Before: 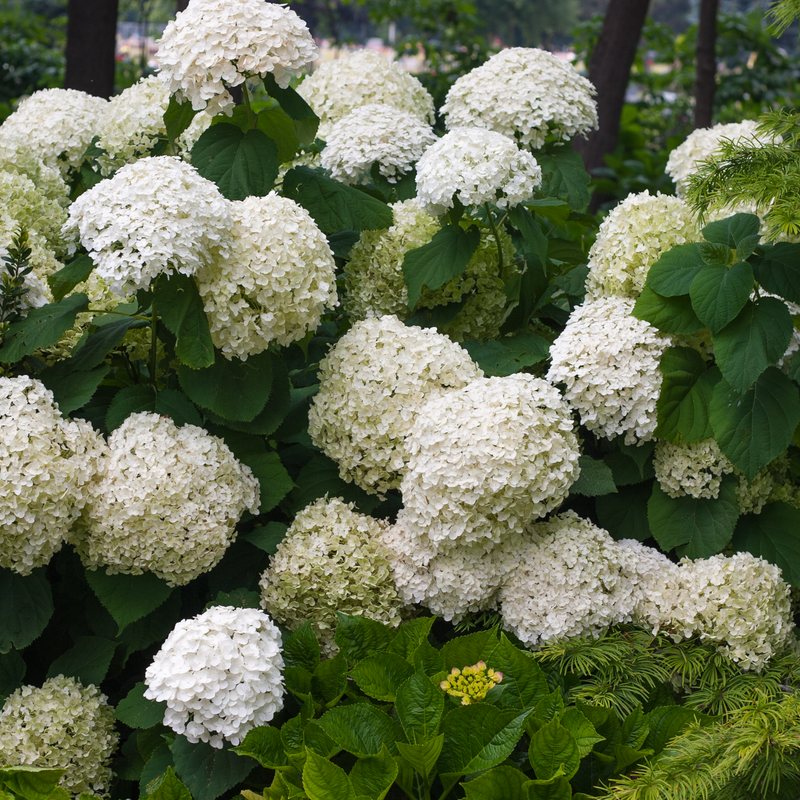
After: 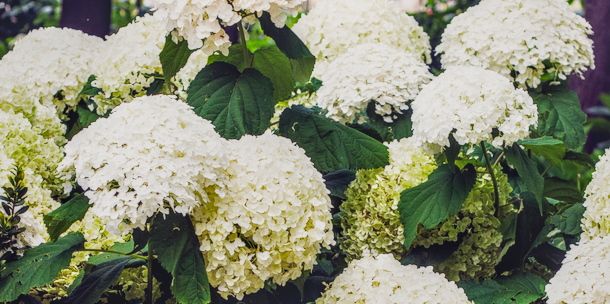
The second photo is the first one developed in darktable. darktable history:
exposure: exposure 0.74 EV, compensate highlight preservation false
white balance: emerald 1
local contrast: highlights 0%, shadows 0%, detail 133%
crop: left 0.579%, top 7.627%, right 23.167%, bottom 54.275%
color balance: lift [1.001, 0.997, 0.99, 1.01], gamma [1.007, 1, 0.975, 1.025], gain [1, 1.065, 1.052, 0.935], contrast 13.25%
tone curve: curves: ch0 [(0, 0) (0.003, 0.019) (0.011, 0.019) (0.025, 0.022) (0.044, 0.026) (0.069, 0.032) (0.1, 0.052) (0.136, 0.081) (0.177, 0.123) (0.224, 0.17) (0.277, 0.219) (0.335, 0.276) (0.399, 0.344) (0.468, 0.421) (0.543, 0.508) (0.623, 0.604) (0.709, 0.705) (0.801, 0.797) (0.898, 0.894) (1, 1)], preserve colors none
contrast brightness saturation: brightness 0.09, saturation 0.19
sigmoid: skew -0.2, preserve hue 0%, red attenuation 0.1, red rotation 0.035, green attenuation 0.1, green rotation -0.017, blue attenuation 0.15, blue rotation -0.052, base primaries Rec2020
